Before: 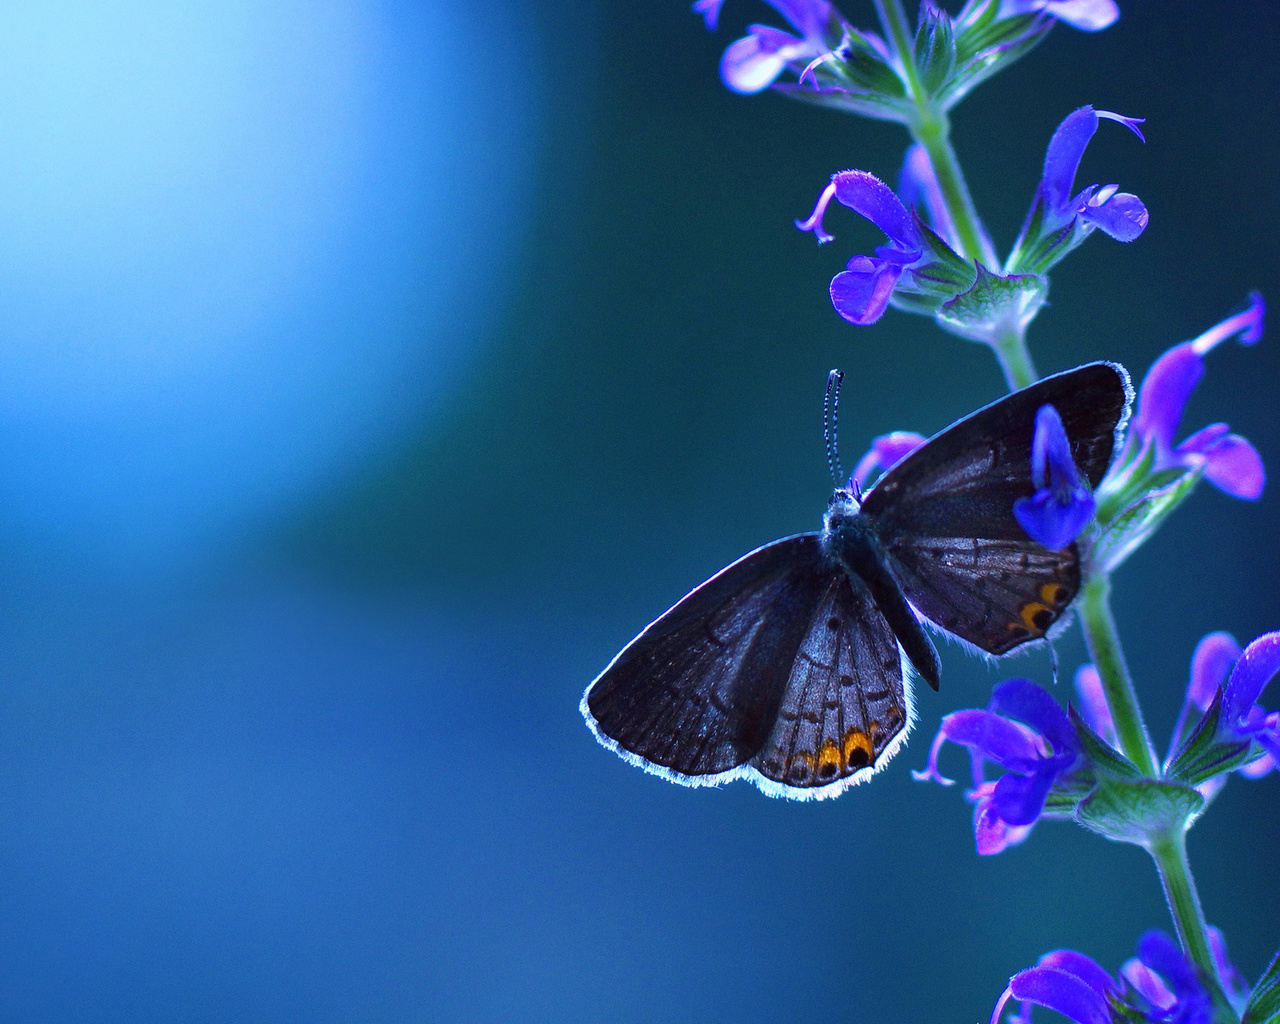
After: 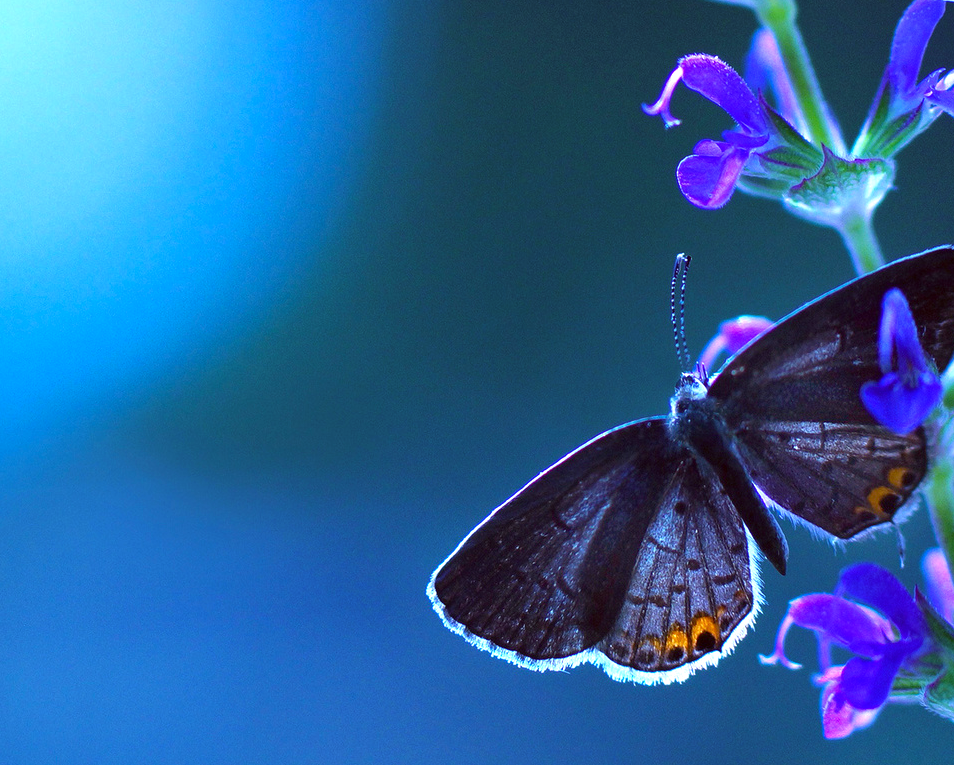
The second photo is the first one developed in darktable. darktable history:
color balance rgb: perceptual saturation grading › global saturation 0.162%, perceptual brilliance grading › global brilliance 12.782%, global vibrance 9.164%
crop and rotate: left 11.989%, top 11.361%, right 13.451%, bottom 13.877%
color correction: highlights a* -5.09, highlights b* -4.32, shadows a* 4.11, shadows b* 4.52
